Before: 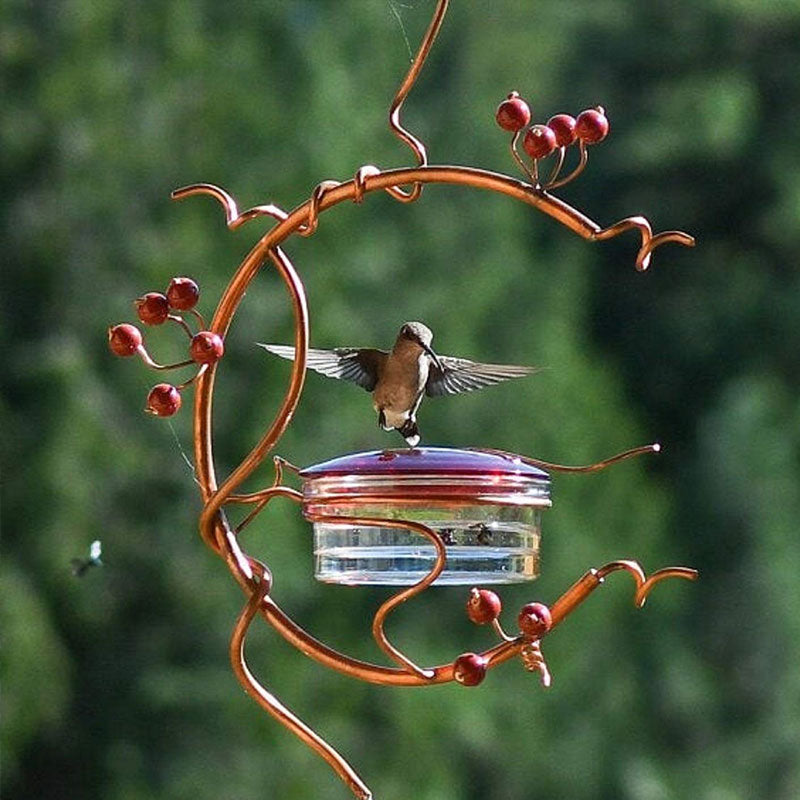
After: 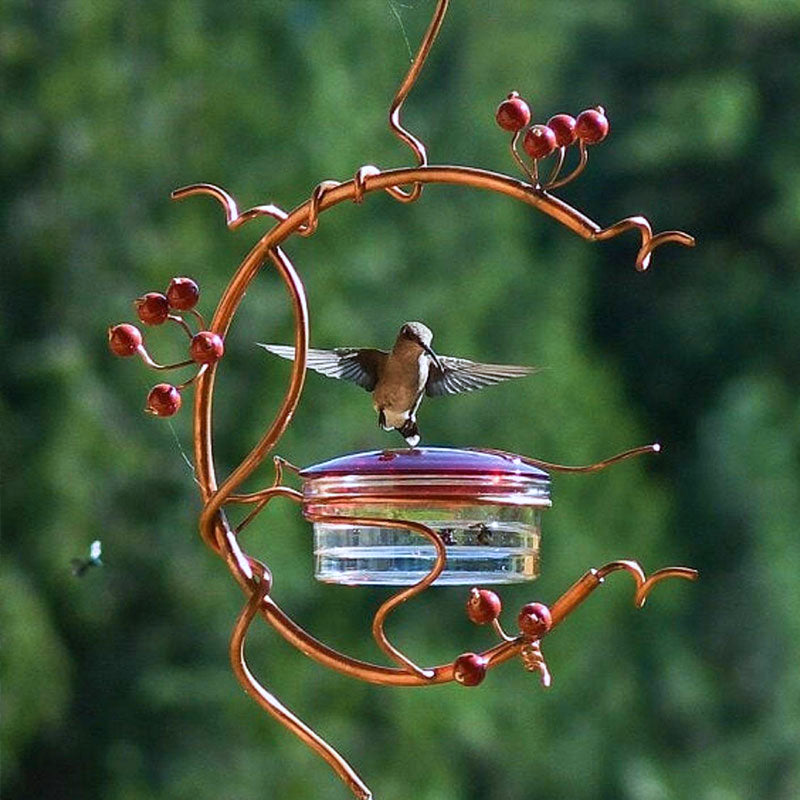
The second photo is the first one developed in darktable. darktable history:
velvia: on, module defaults
white balance: red 0.974, blue 1.044
